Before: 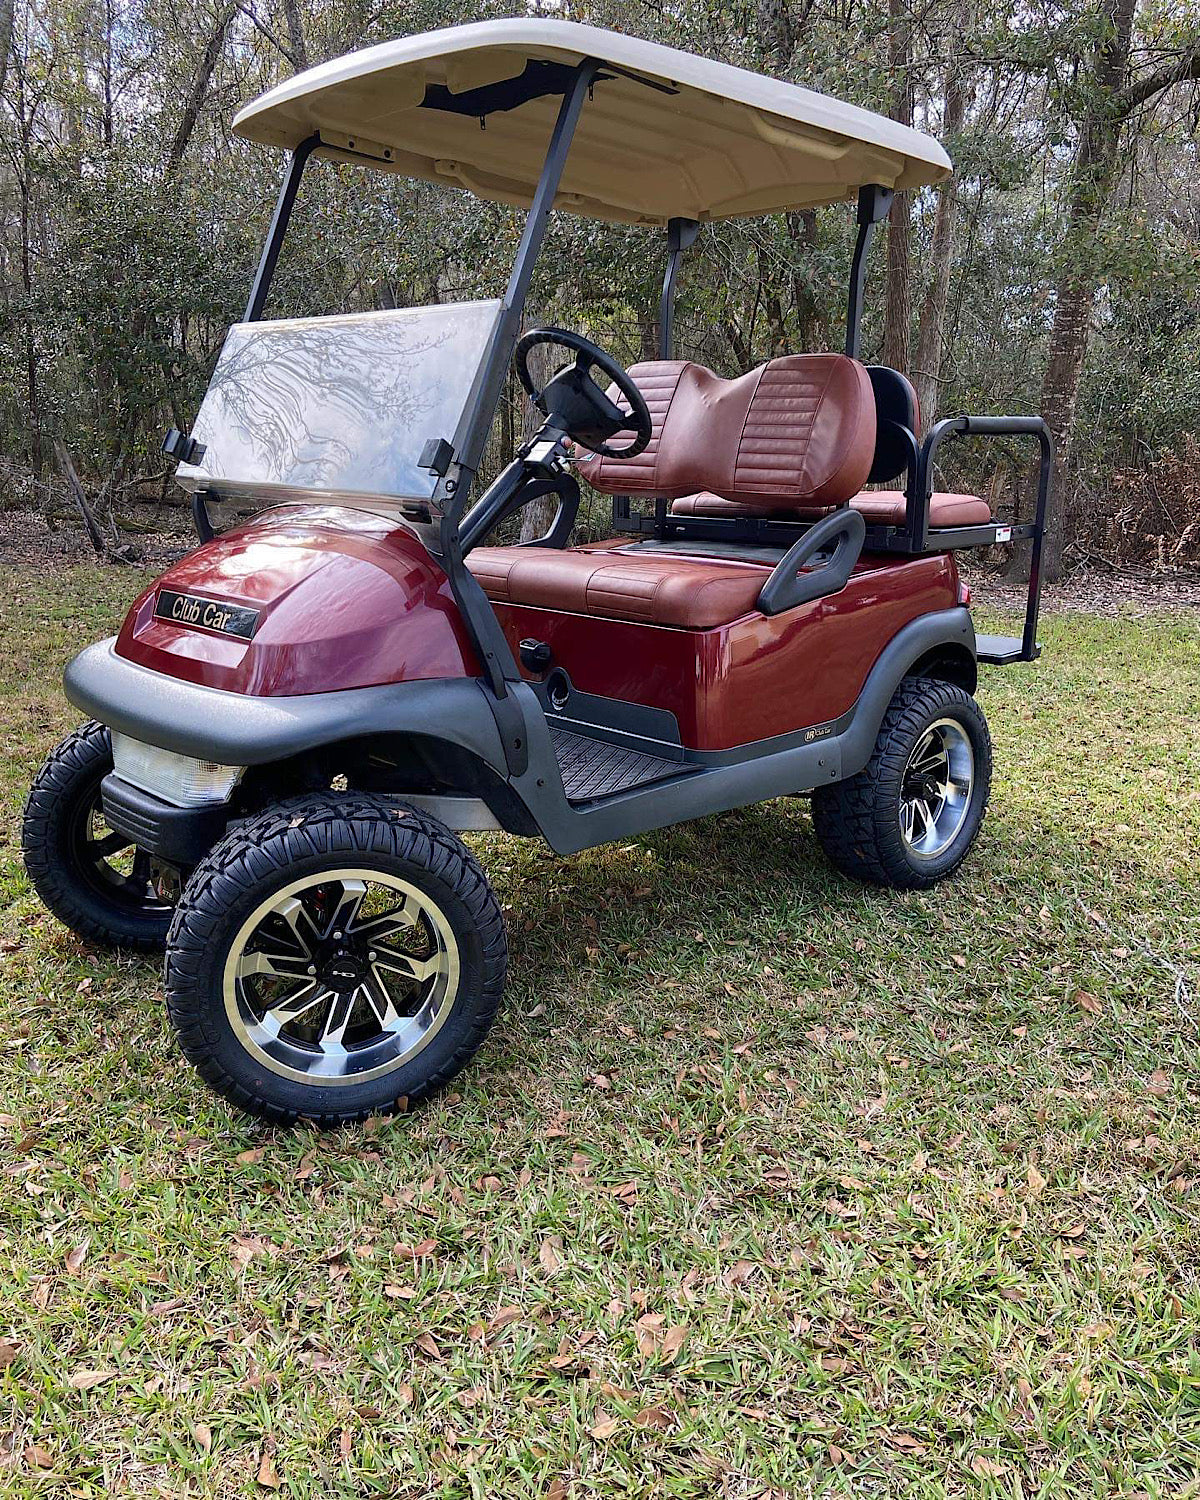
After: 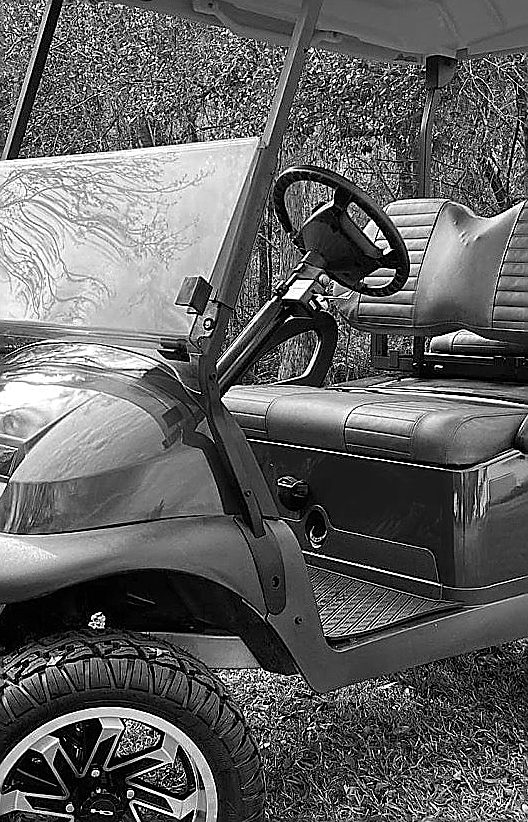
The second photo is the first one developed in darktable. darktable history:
monochrome: a 73.58, b 64.21
sharpen: radius 1.4, amount 1.25, threshold 0.7
crop: left 20.248%, top 10.86%, right 35.675%, bottom 34.321%
exposure: exposure 0.258 EV, compensate highlight preservation false
